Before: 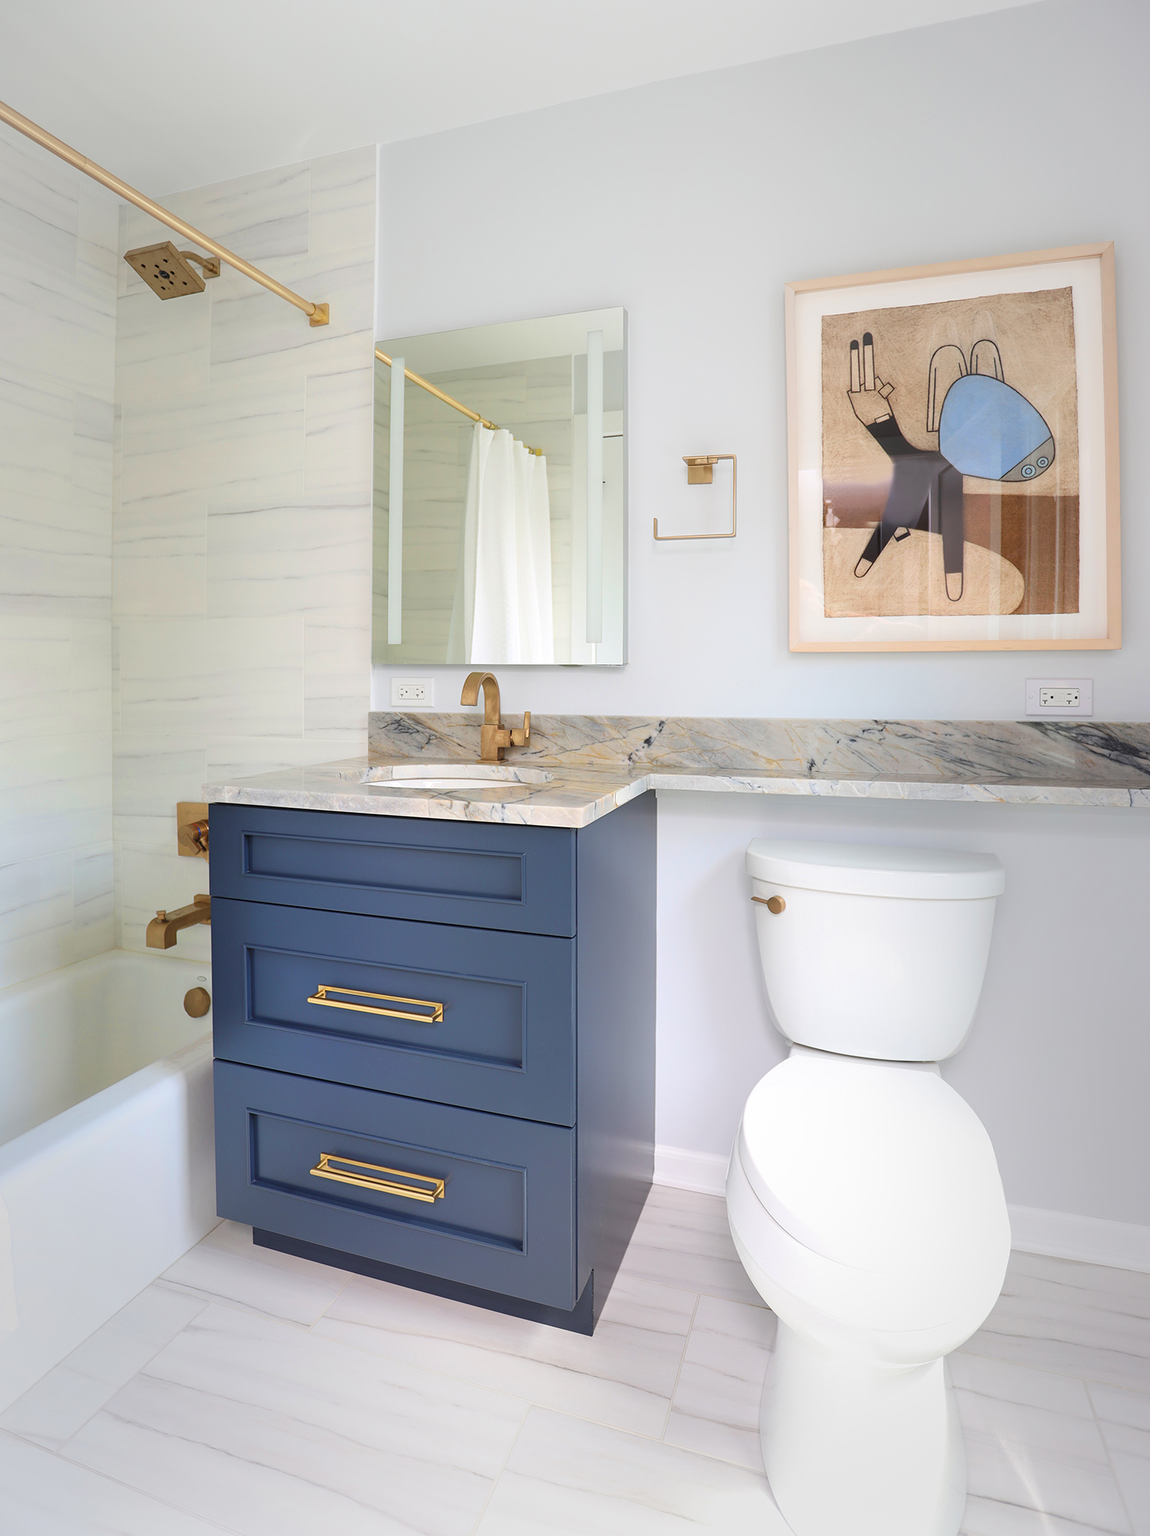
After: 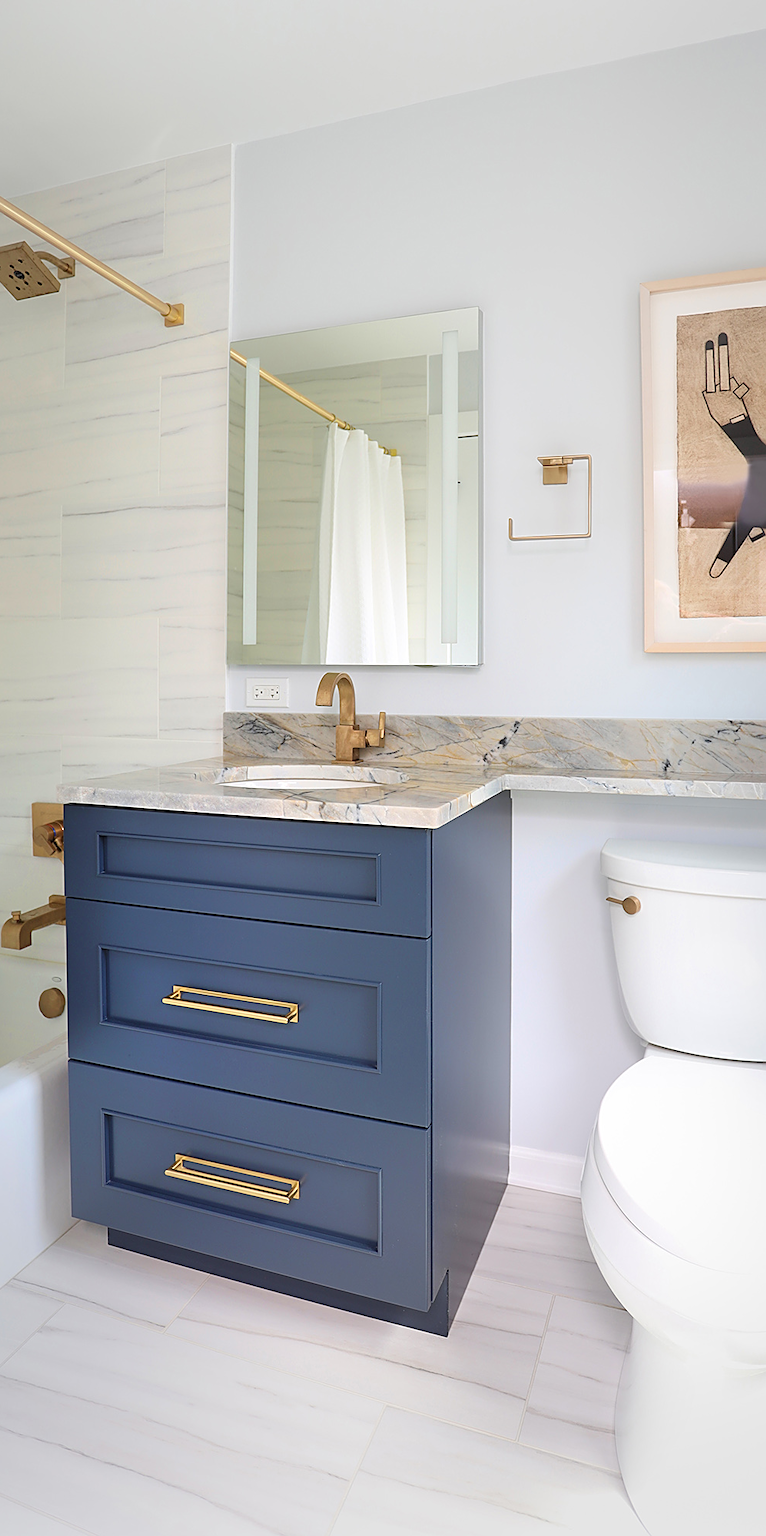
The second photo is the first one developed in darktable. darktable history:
crop and rotate: left 12.648%, right 20.685%
sharpen: on, module defaults
